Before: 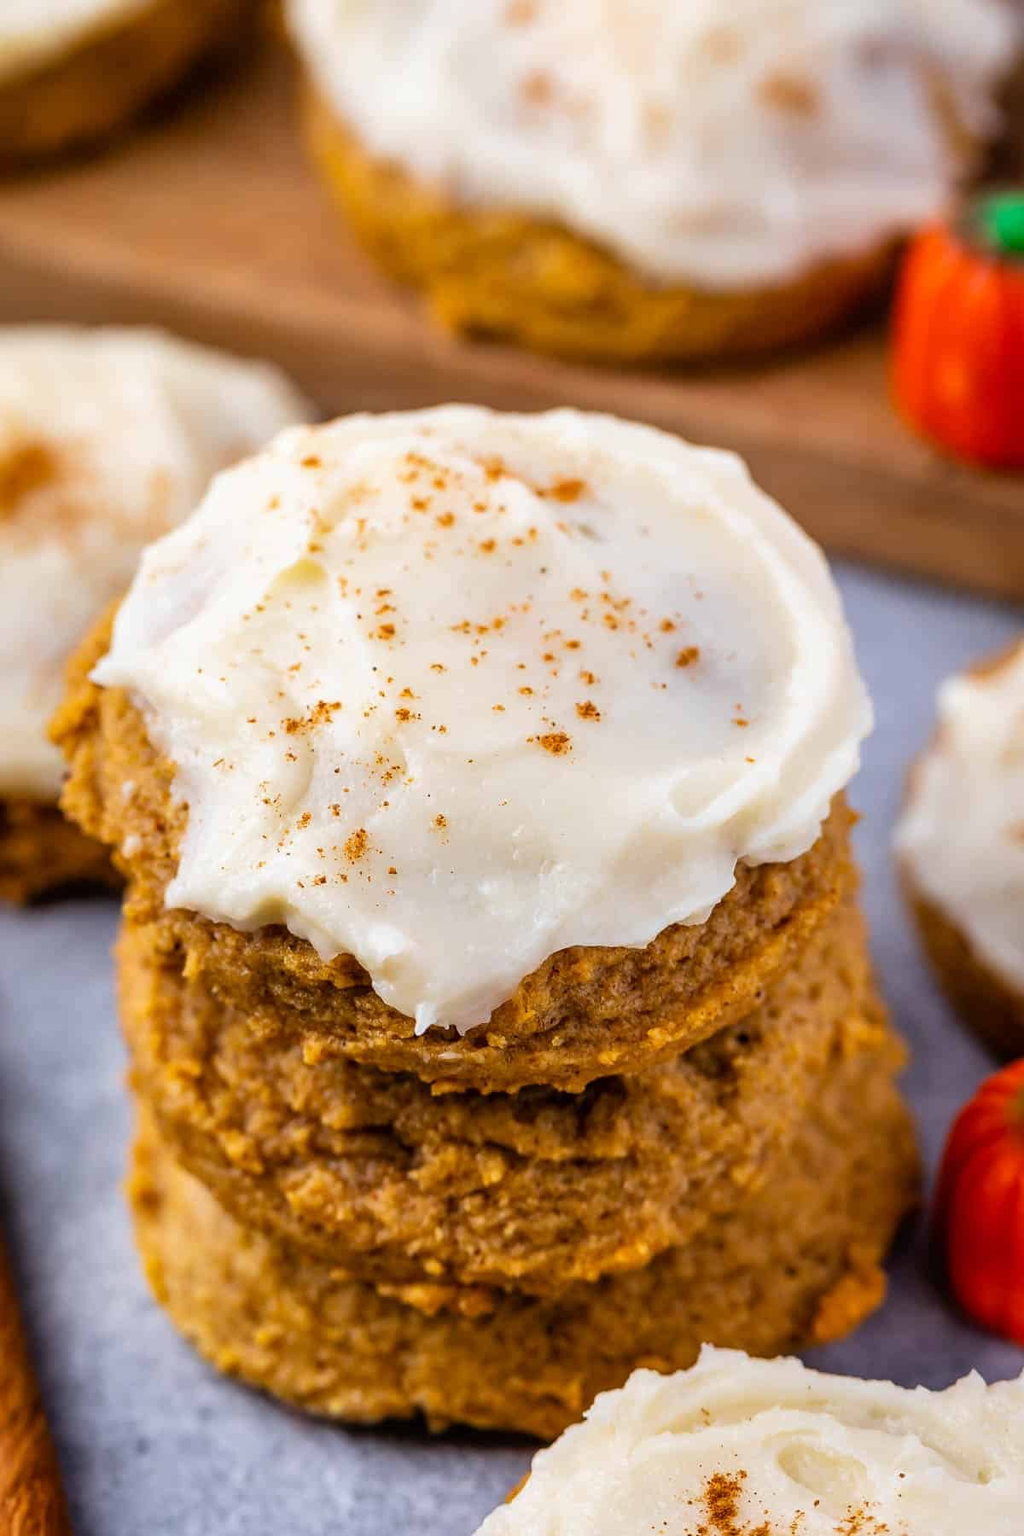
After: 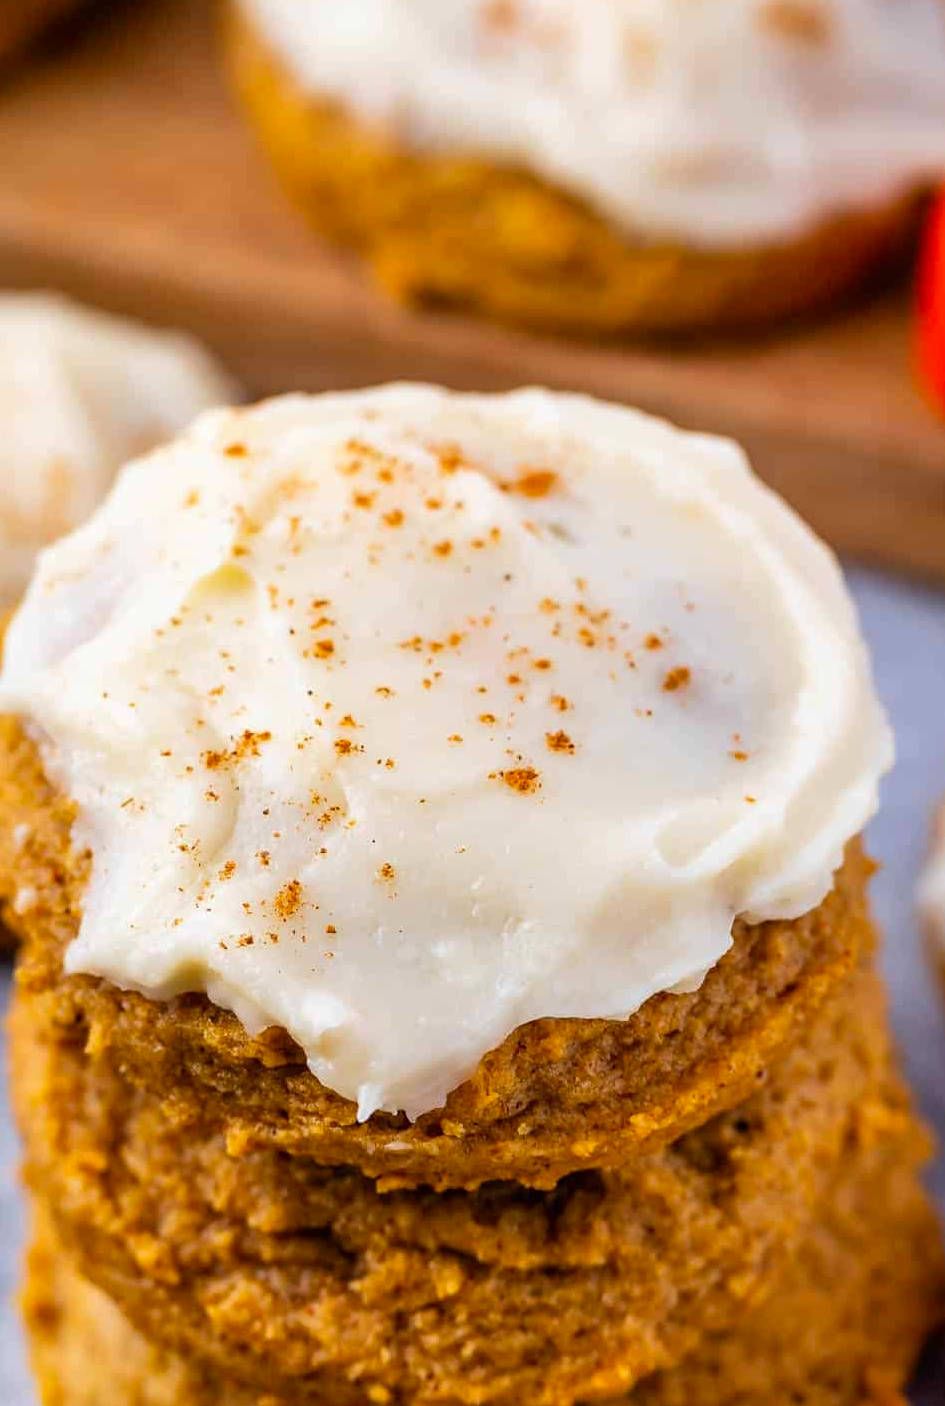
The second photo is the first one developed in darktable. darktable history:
crop and rotate: left 10.77%, top 5.1%, right 10.41%, bottom 16.76%
contrast brightness saturation: saturation 0.13
